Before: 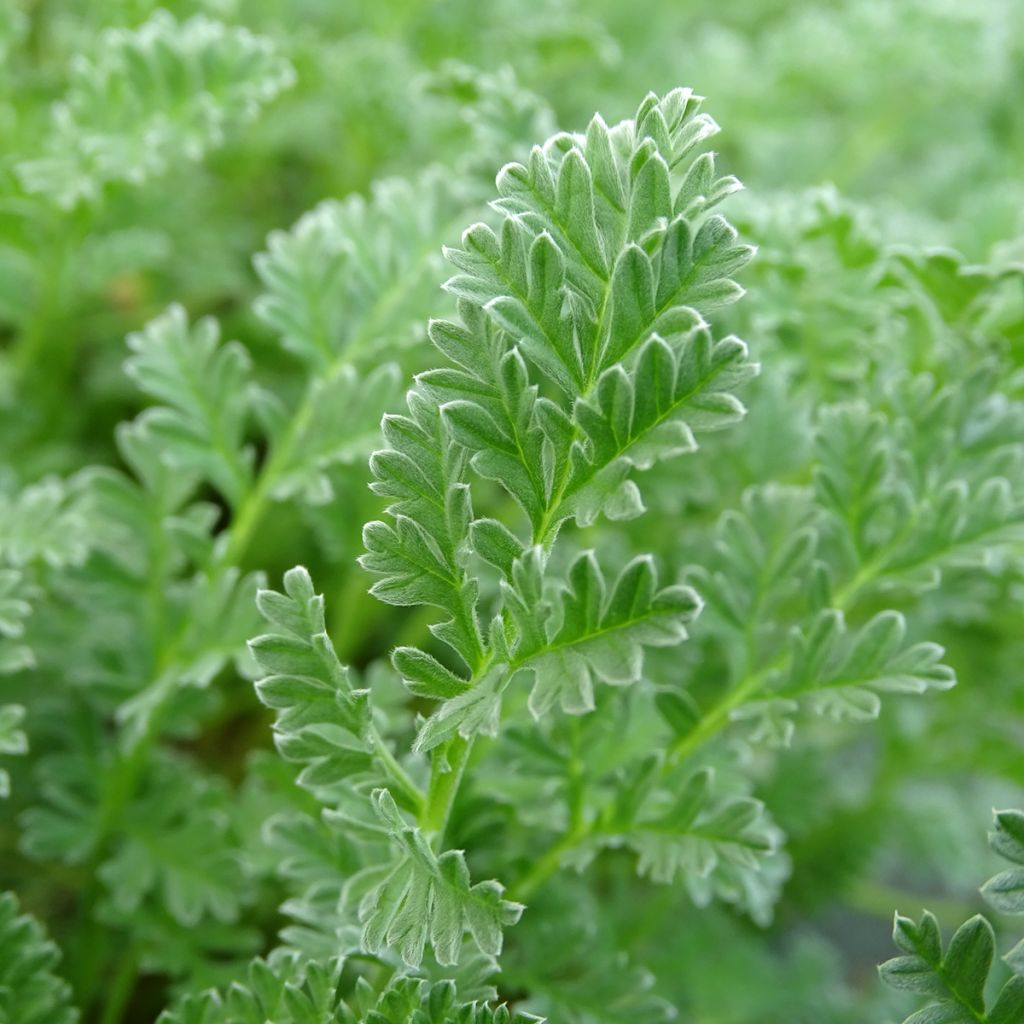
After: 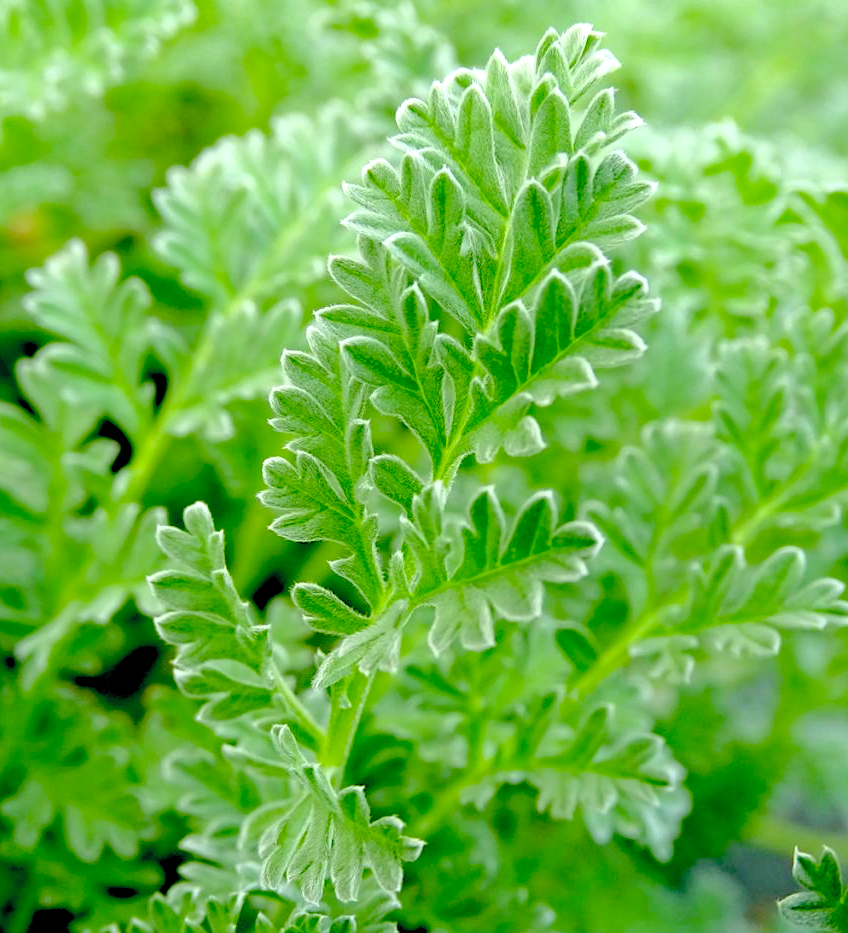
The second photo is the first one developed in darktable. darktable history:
exposure: black level correction 0.047, exposure 0.013 EV, compensate highlight preservation false
haze removal: compatibility mode true, adaptive false
tone equalizer: -8 EV -0.001 EV, -7 EV 0.002 EV, -6 EV -0.003 EV, -5 EV -0.011 EV, -4 EV -0.065 EV, -3 EV -0.203 EV, -2 EV -0.289 EV, -1 EV 0.093 EV, +0 EV 0.283 EV, edges refinement/feathering 500, mask exposure compensation -1.26 EV, preserve details no
crop: left 9.814%, top 6.336%, right 7.315%, bottom 2.476%
contrast brightness saturation: brightness 0.143
base curve: curves: ch0 [(0, 0) (0.579, 0.807) (1, 1)]
